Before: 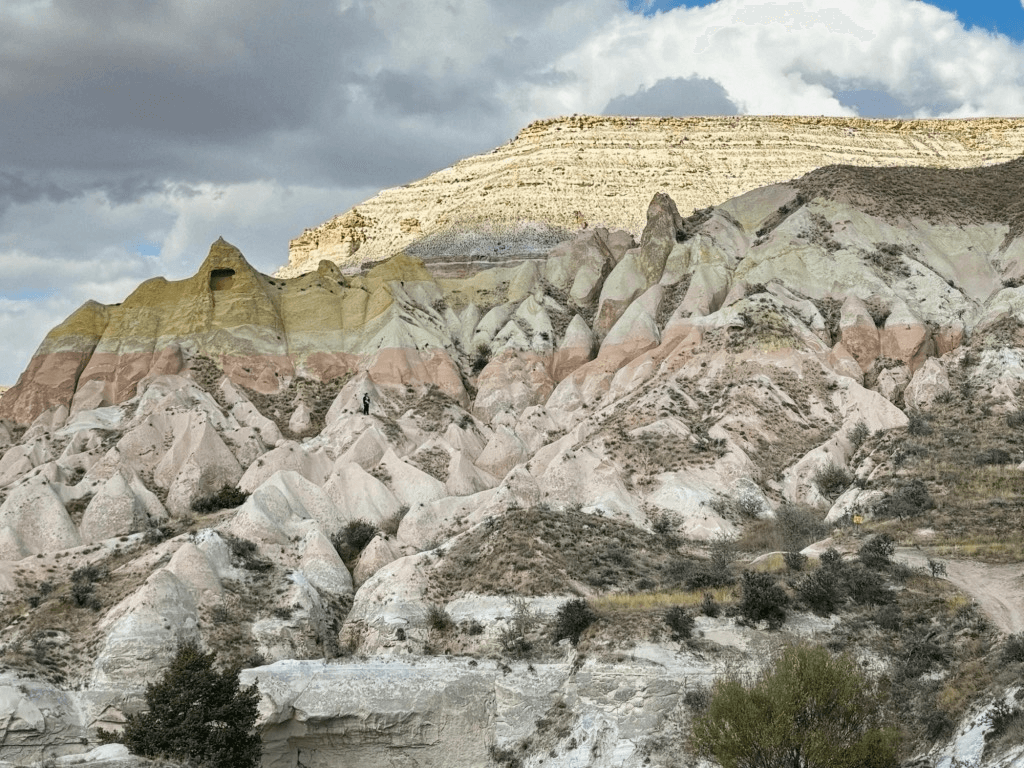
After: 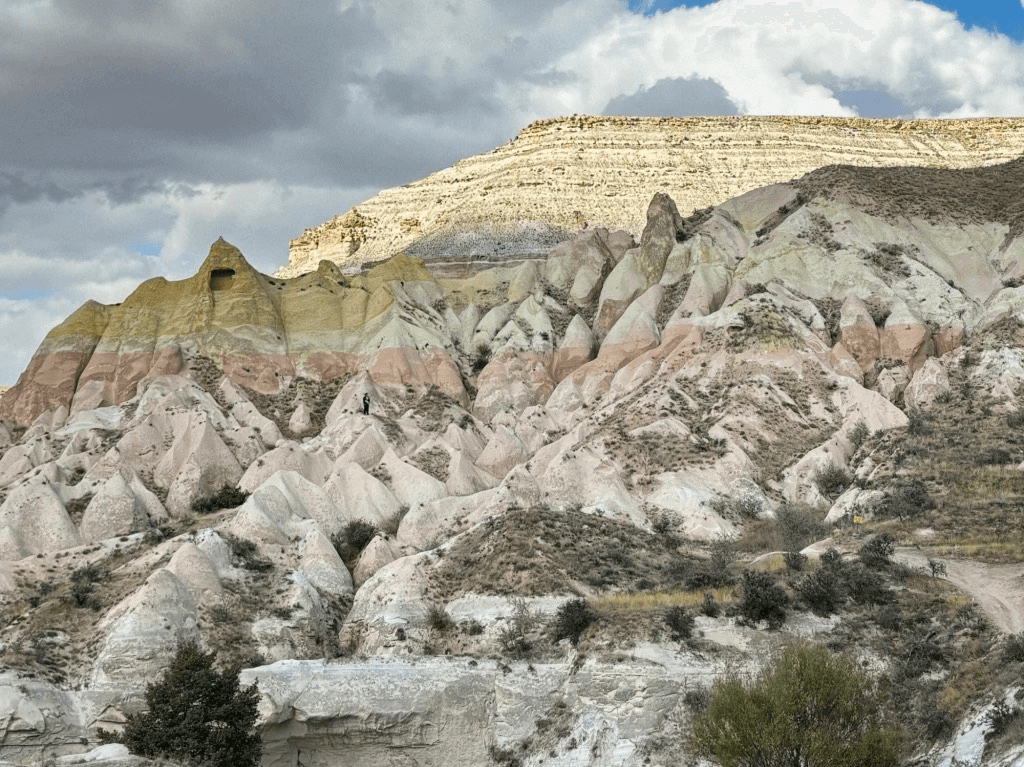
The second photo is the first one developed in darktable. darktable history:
local contrast: mode bilateral grid, contrast 9, coarseness 25, detail 112%, midtone range 0.2
crop: bottom 0.062%
